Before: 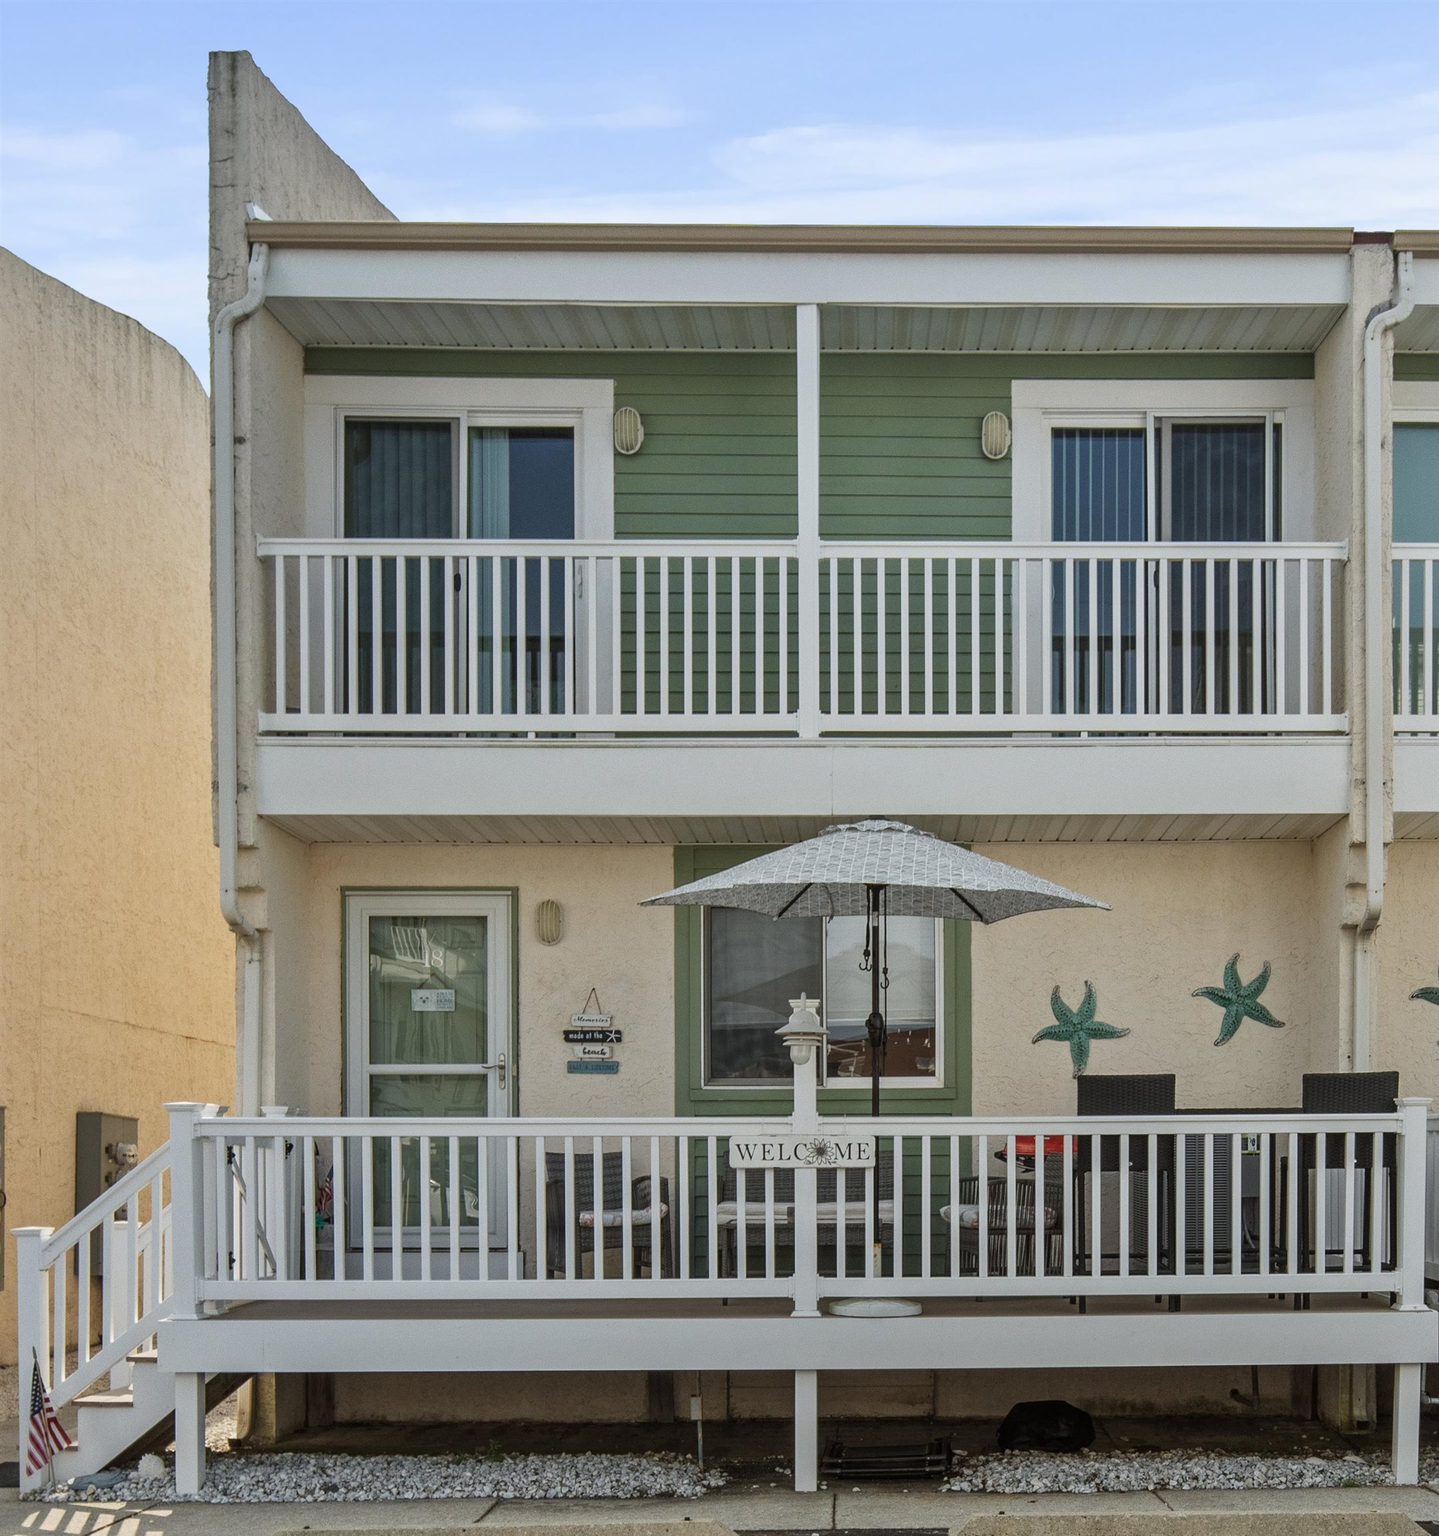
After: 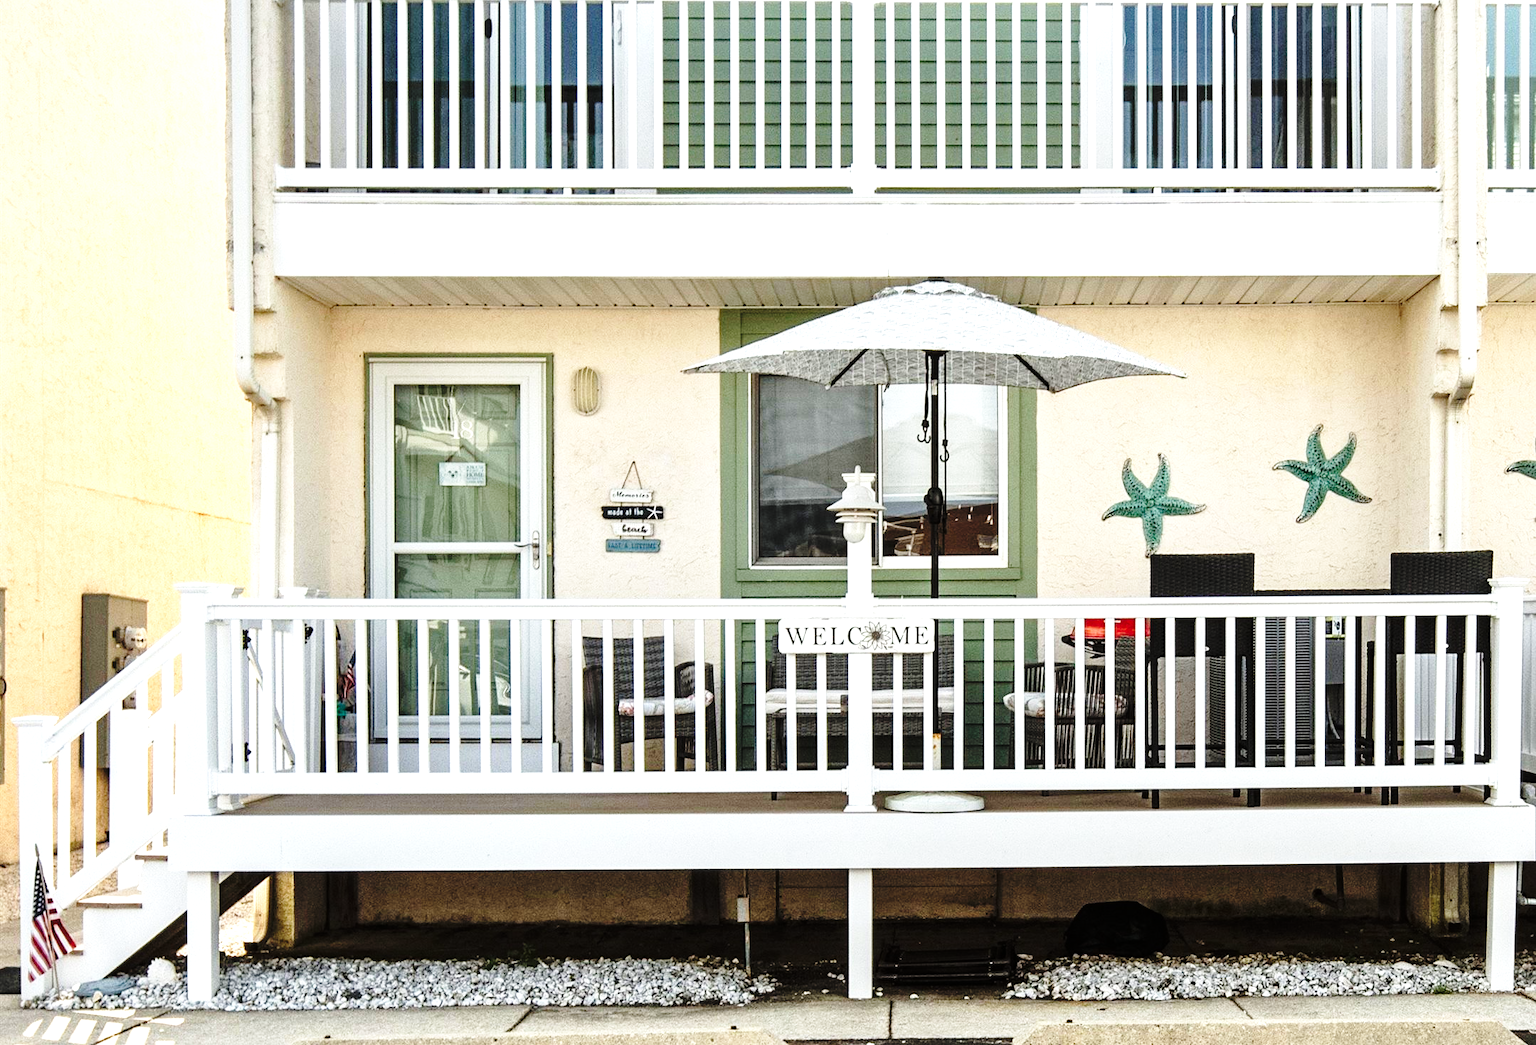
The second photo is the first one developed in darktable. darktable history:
crop and rotate: top 36.213%
levels: levels [0, 0.476, 0.951]
tone equalizer: -8 EV -0.785 EV, -7 EV -0.733 EV, -6 EV -0.604 EV, -5 EV -0.377 EV, -3 EV 0.37 EV, -2 EV 0.6 EV, -1 EV 0.687 EV, +0 EV 0.745 EV
base curve: curves: ch0 [(0, 0) (0.04, 0.03) (0.133, 0.232) (0.448, 0.748) (0.843, 0.968) (1, 1)], preserve colors none
